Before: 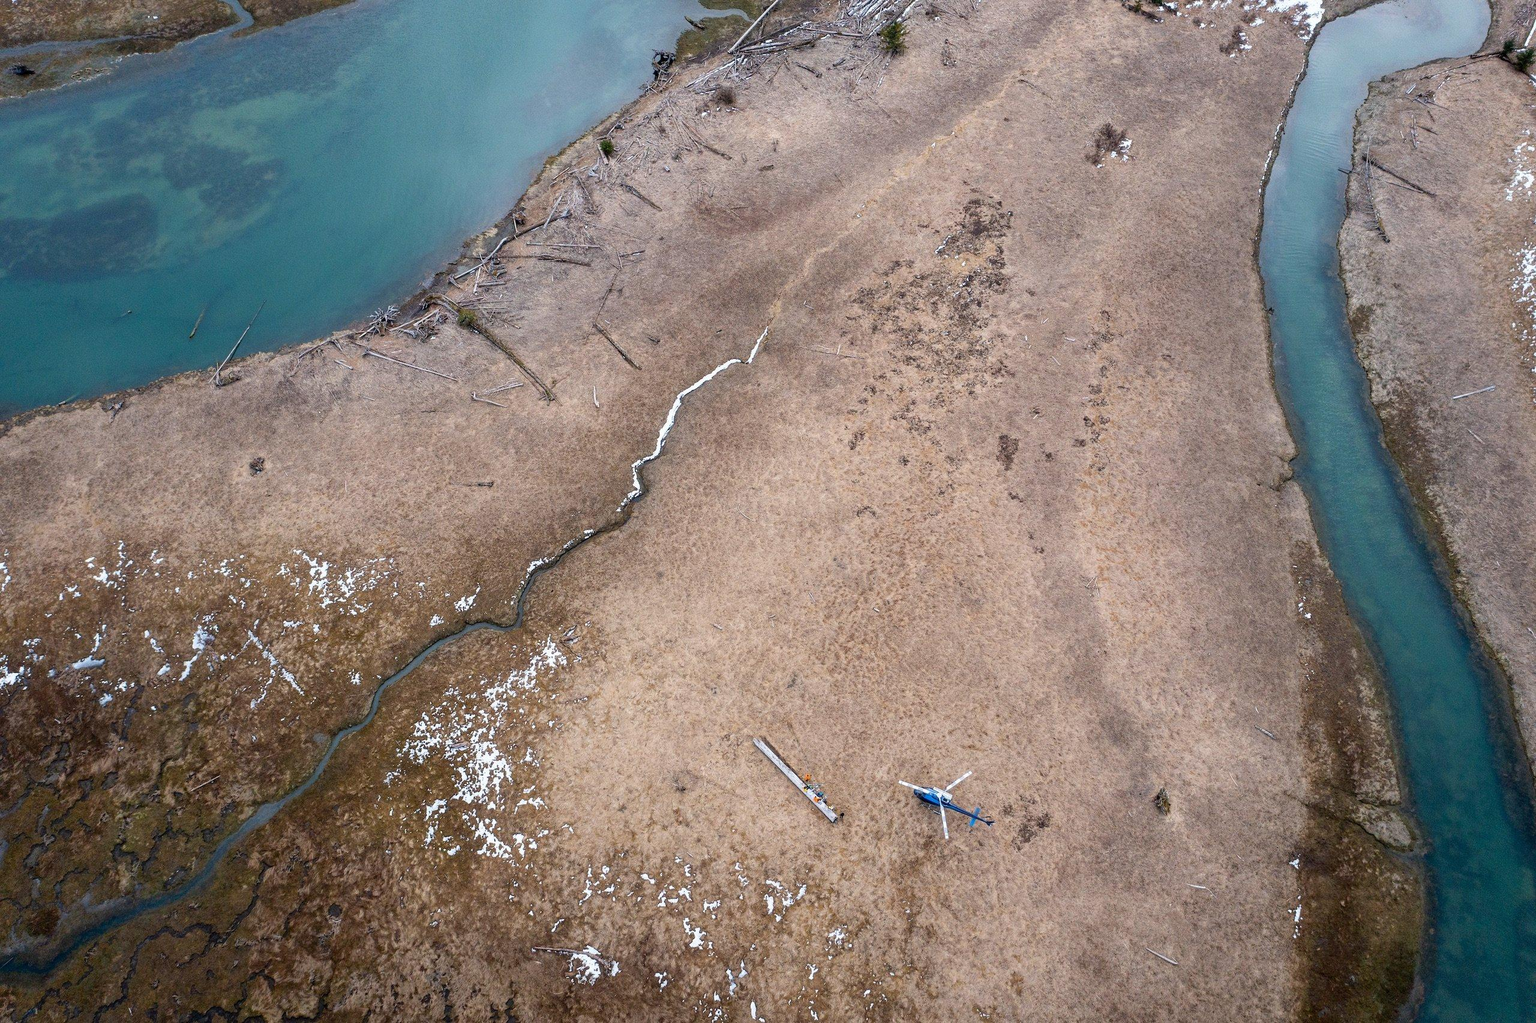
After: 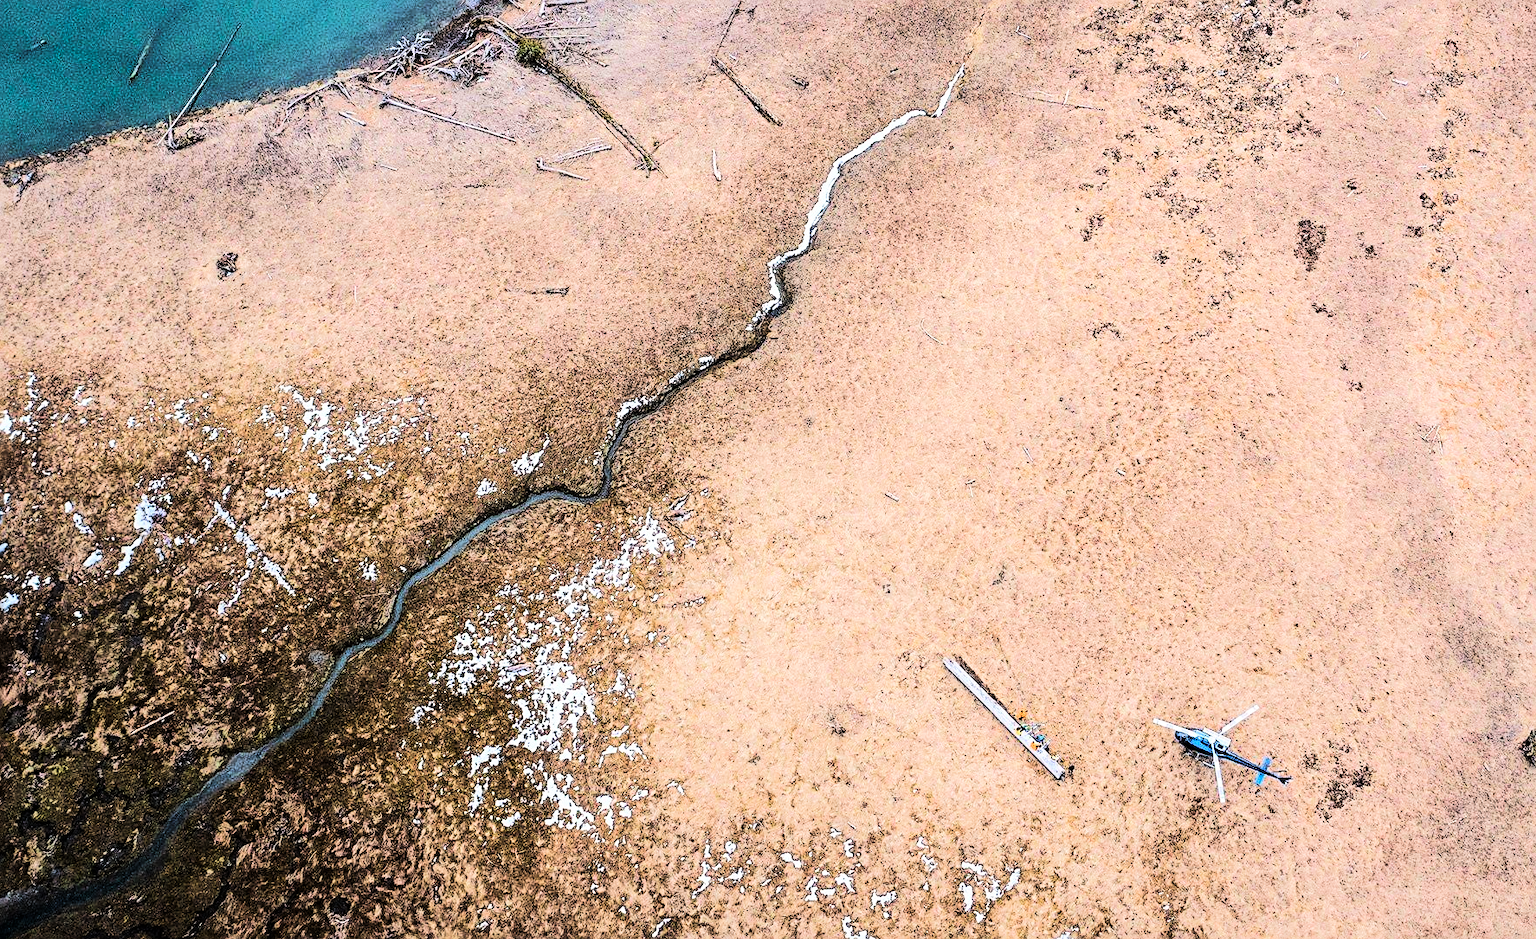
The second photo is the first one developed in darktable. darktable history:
crop: left 6.488%, top 27.668%, right 24.183%, bottom 8.656%
velvia: on, module defaults
sharpen: on, module defaults
tone curve: curves: ch0 [(0, 0) (0.086, 0.006) (0.148, 0.021) (0.245, 0.105) (0.374, 0.401) (0.444, 0.631) (0.778, 0.915) (1, 1)], color space Lab, linked channels, preserve colors none
